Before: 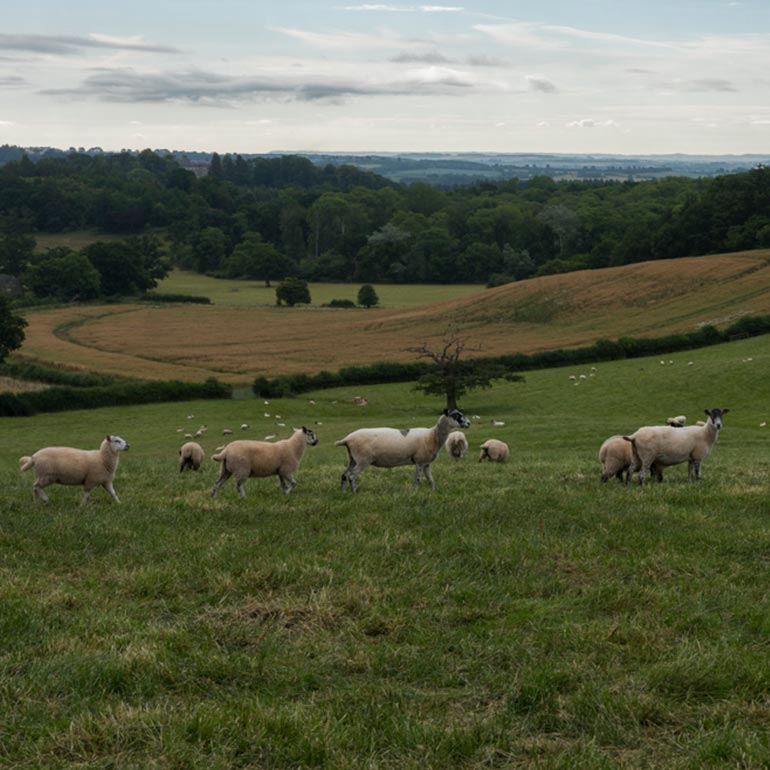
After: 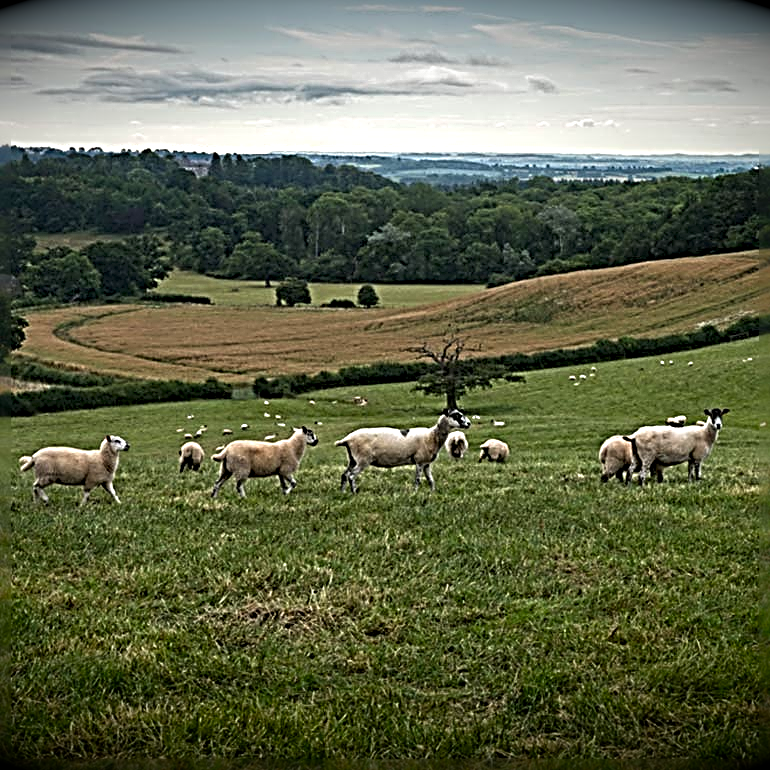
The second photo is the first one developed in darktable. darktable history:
vignetting: fall-off start 98.29%, fall-off radius 100%, brightness -1, saturation 0.5, width/height ratio 1.428
exposure: exposure 0.766 EV, compensate highlight preservation false
sharpen: radius 4.001, amount 2
